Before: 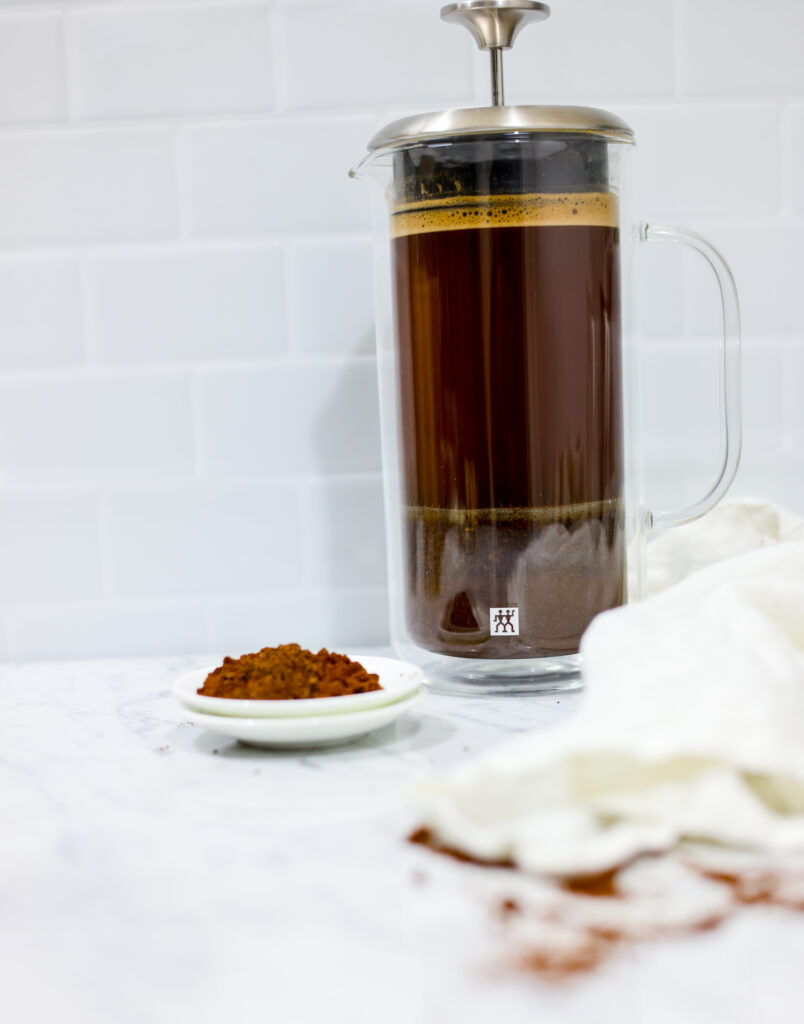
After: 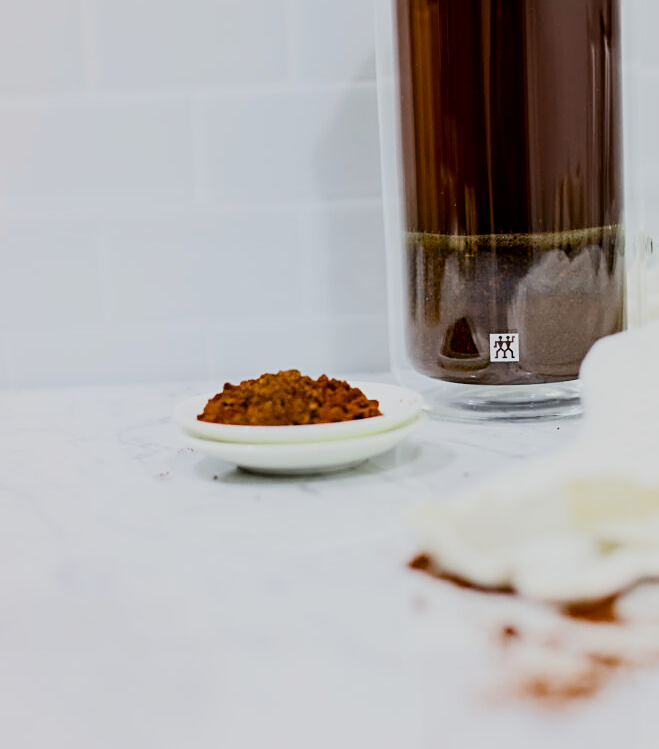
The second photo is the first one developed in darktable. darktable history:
contrast brightness saturation: contrast 0.083, saturation 0.024
sharpen: on, module defaults
crop: top 26.794%, right 17.941%
filmic rgb: black relative exposure -16 EV, white relative exposure 6.86 EV, hardness 4.71, color science v6 (2022)
